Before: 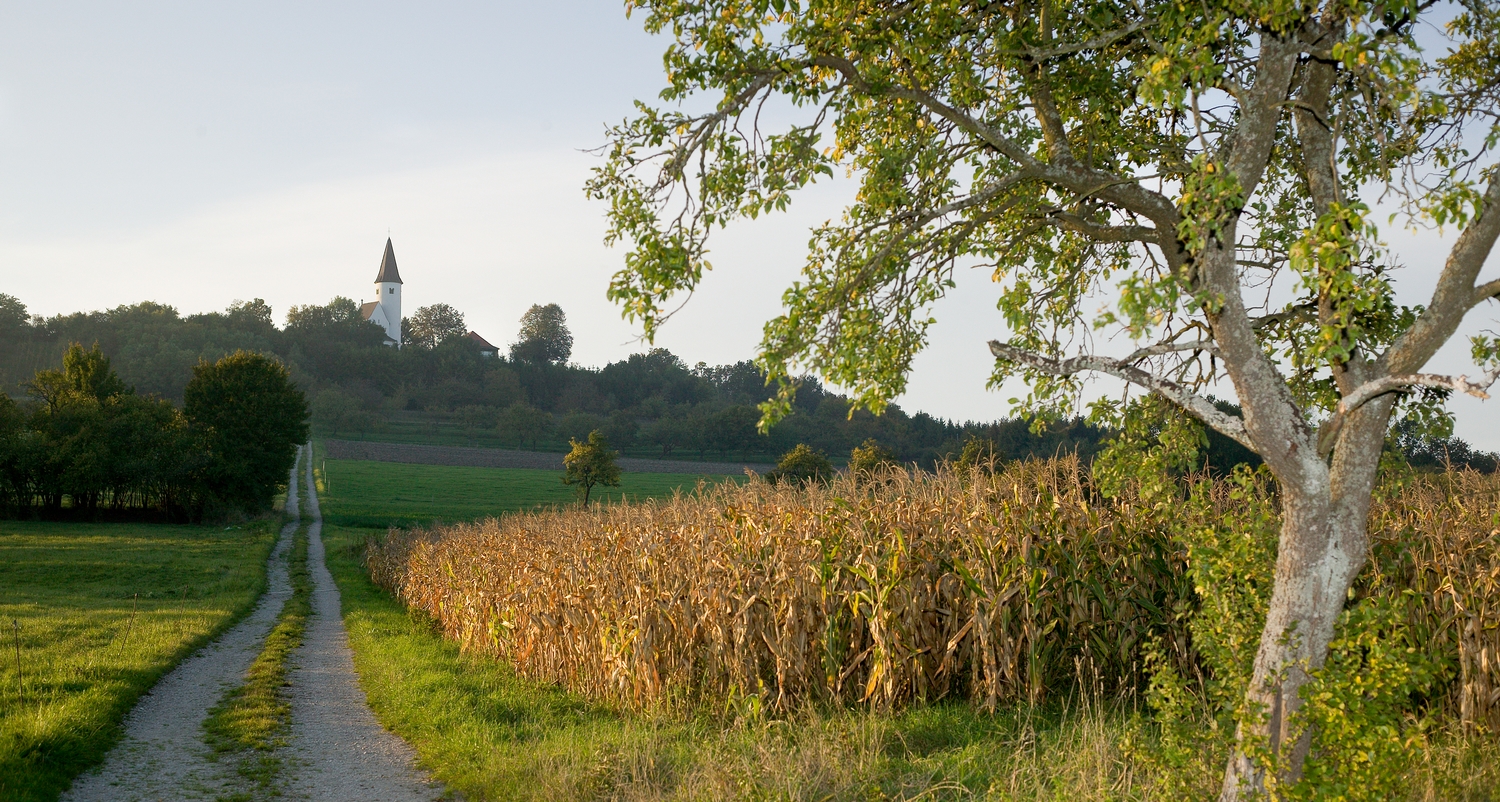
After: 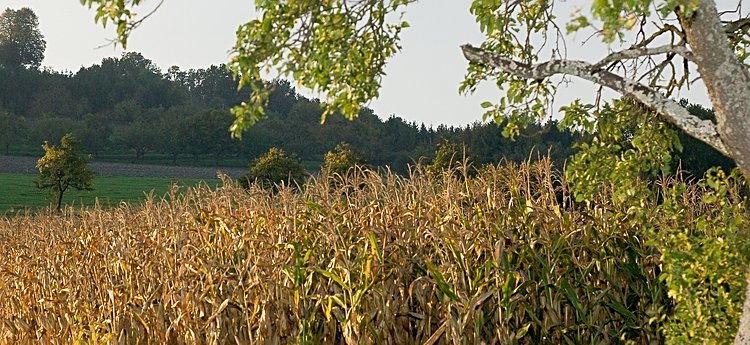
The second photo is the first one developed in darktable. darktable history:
sharpen: on, module defaults
crop: left 35.161%, top 37%, right 14.809%, bottom 19.961%
